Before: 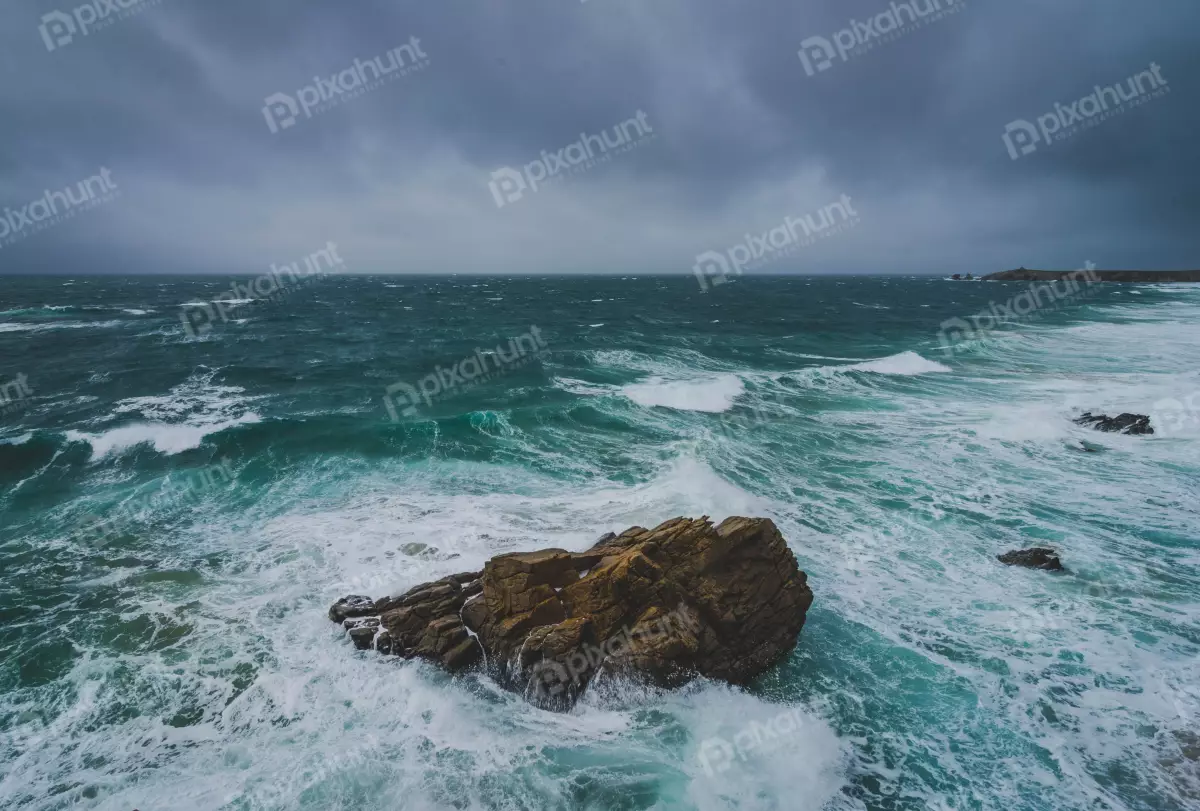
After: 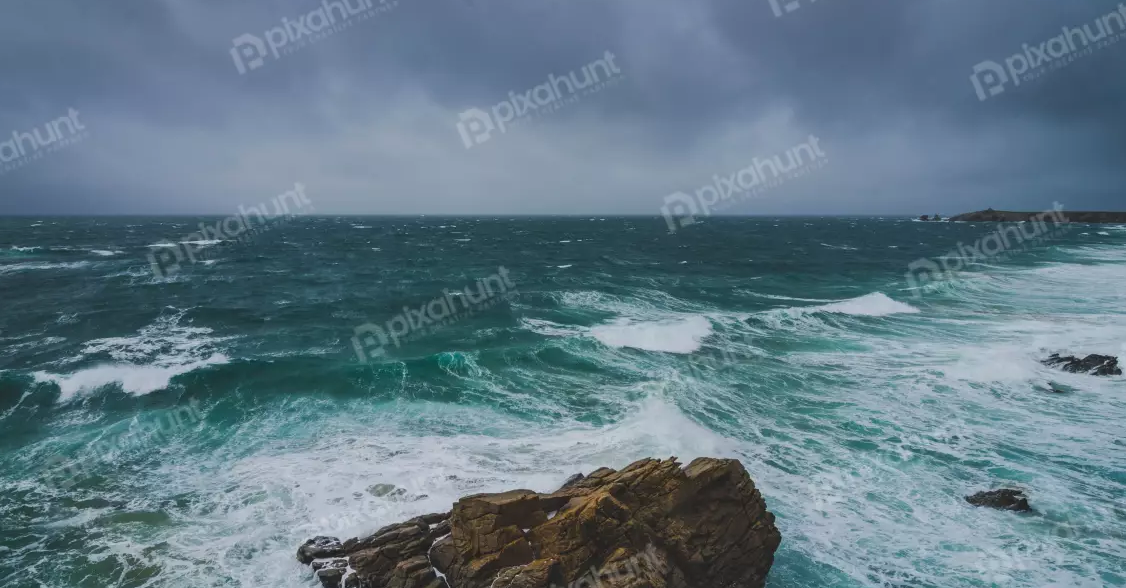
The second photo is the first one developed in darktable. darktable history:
crop: left 2.737%, top 7.287%, right 3.421%, bottom 20.179%
shadows and highlights: shadows 37.27, highlights -28.18, soften with gaussian
